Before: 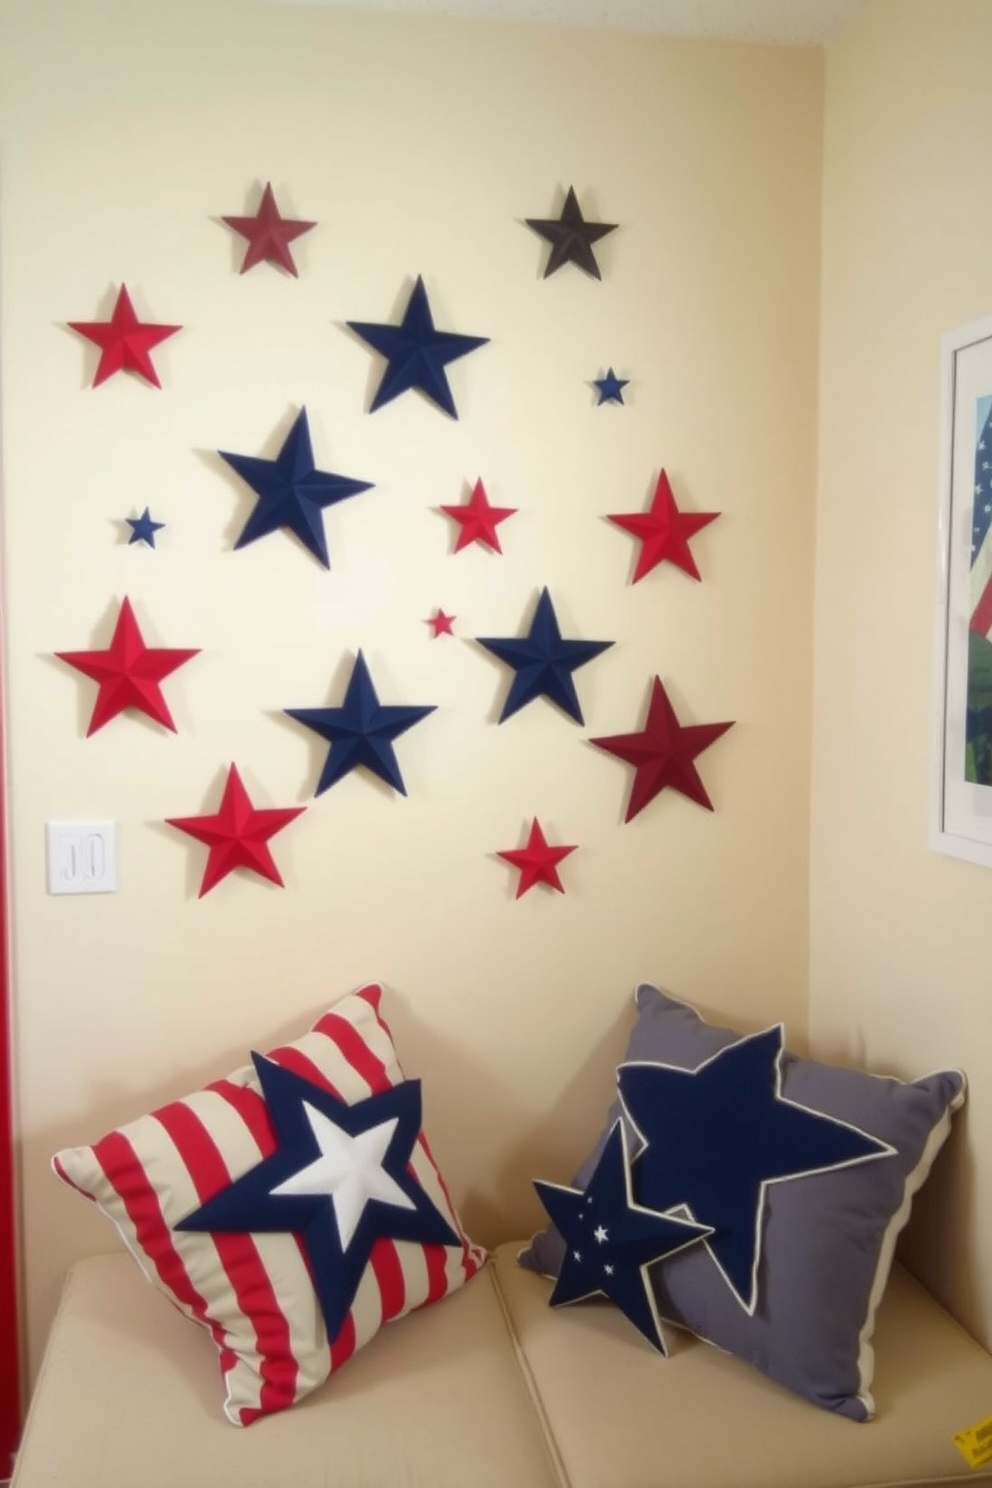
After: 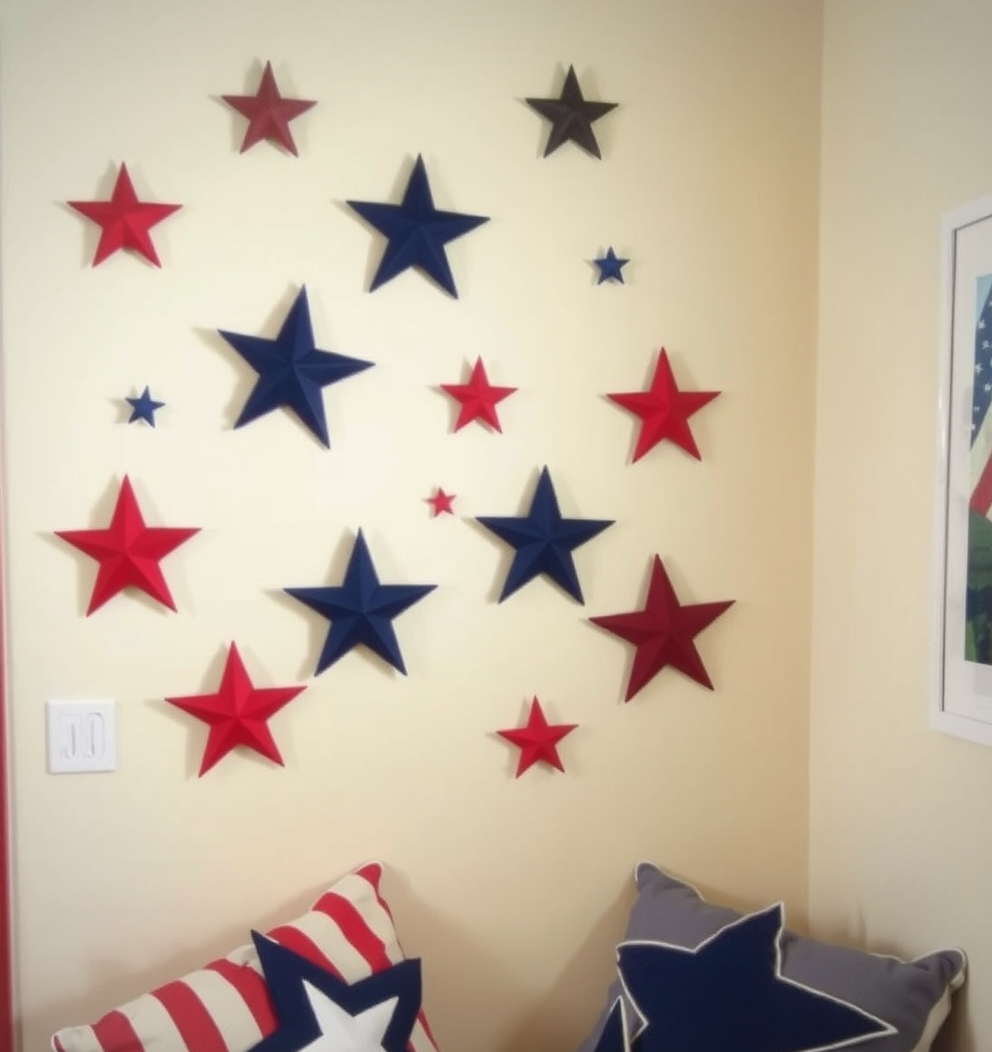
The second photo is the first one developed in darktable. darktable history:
crop and rotate: top 8.237%, bottom 21.041%
vignetting: fall-off start 79.78%, brightness -0.177, saturation -0.311
